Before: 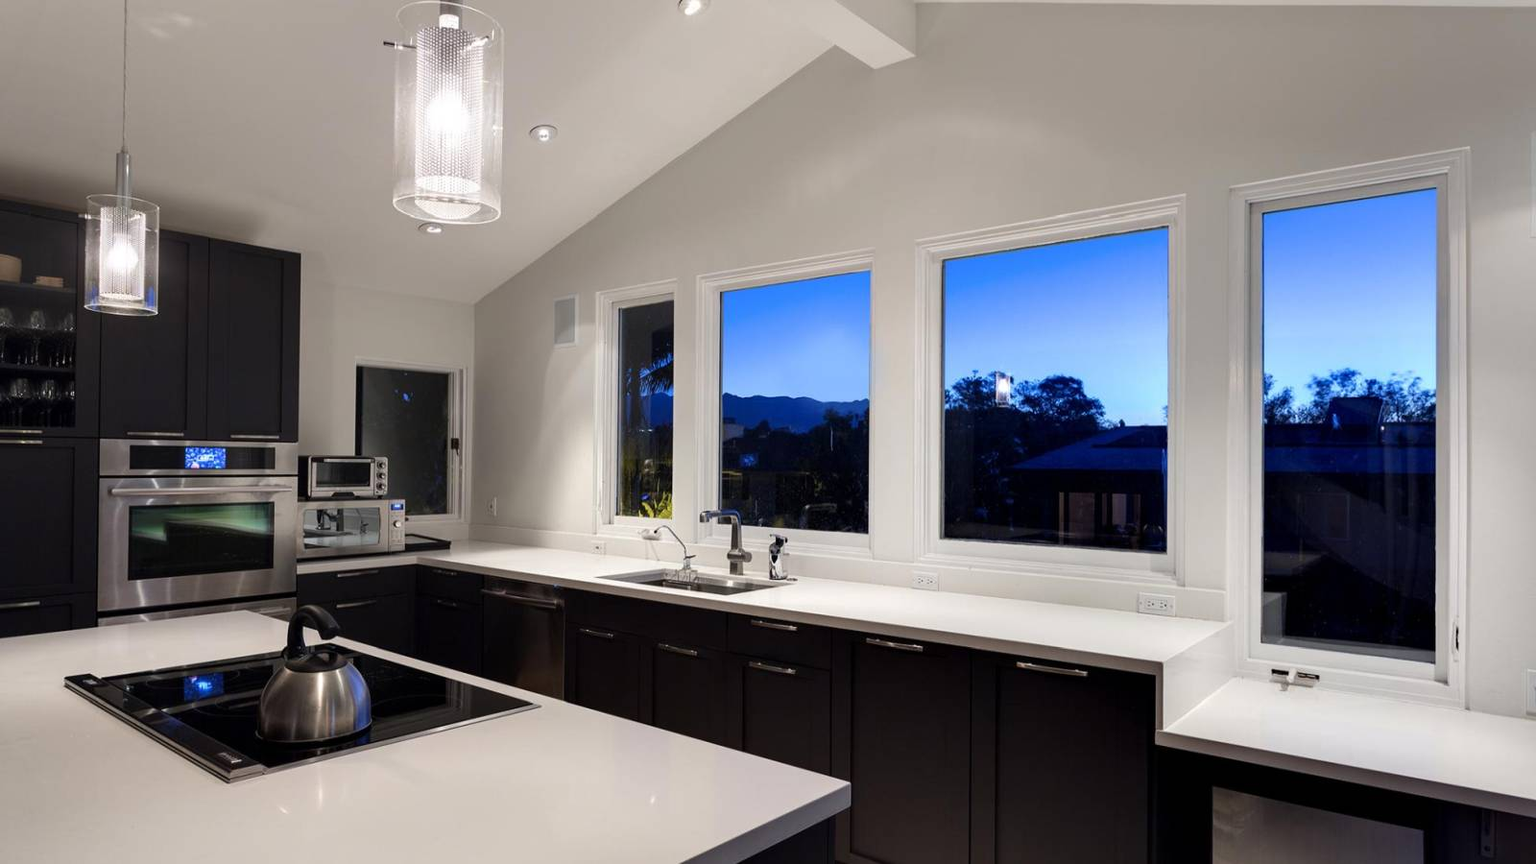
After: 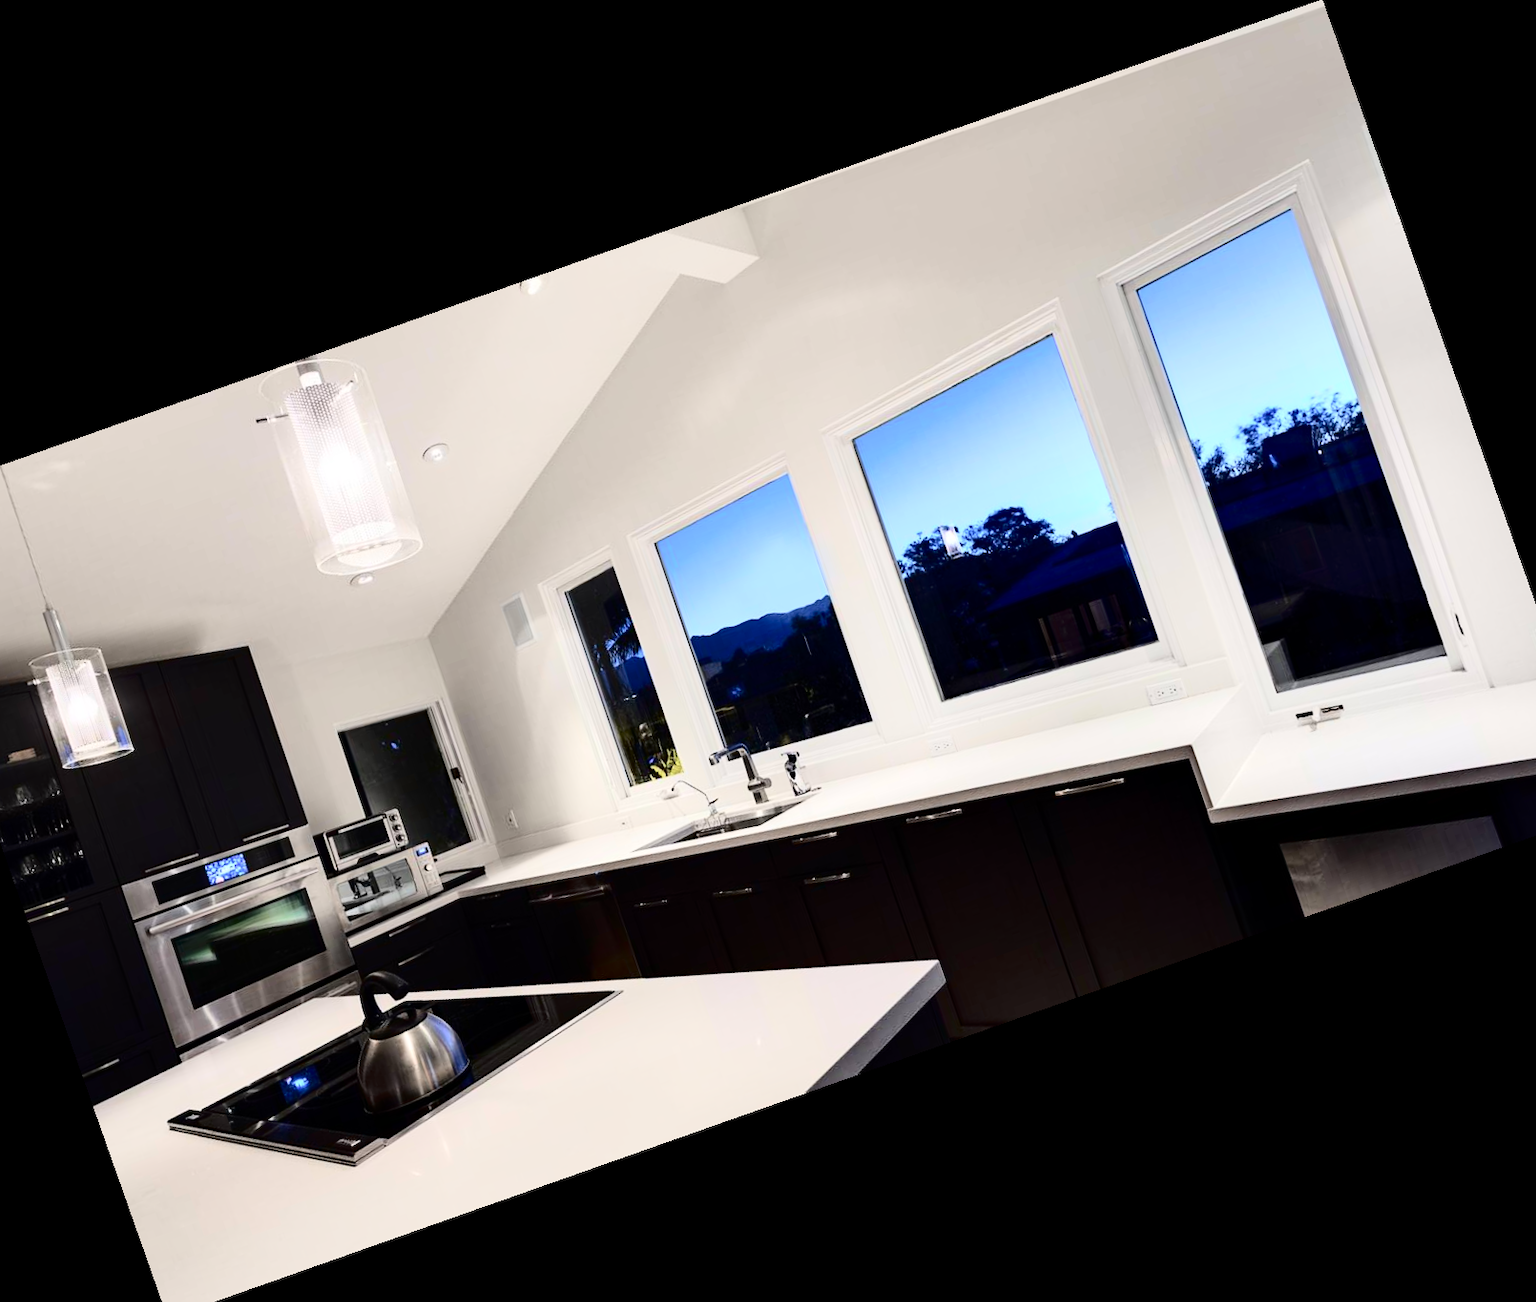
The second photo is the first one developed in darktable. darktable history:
crop and rotate: angle 19.43°, left 6.812%, right 4.125%, bottom 1.087%
tone curve: curves: ch0 [(0, 0) (0.003, 0.001) (0.011, 0.004) (0.025, 0.009) (0.044, 0.016) (0.069, 0.025) (0.1, 0.036) (0.136, 0.059) (0.177, 0.103) (0.224, 0.175) (0.277, 0.274) (0.335, 0.395) (0.399, 0.52) (0.468, 0.635) (0.543, 0.733) (0.623, 0.817) (0.709, 0.888) (0.801, 0.93) (0.898, 0.964) (1, 1)], color space Lab, independent channels, preserve colors none
